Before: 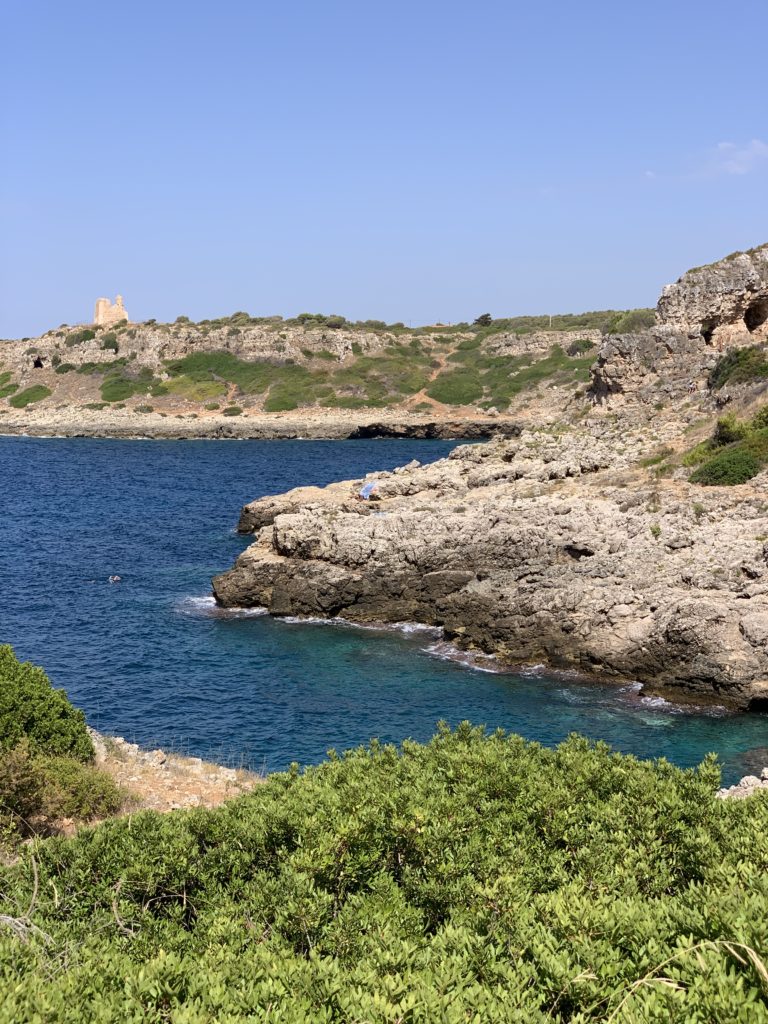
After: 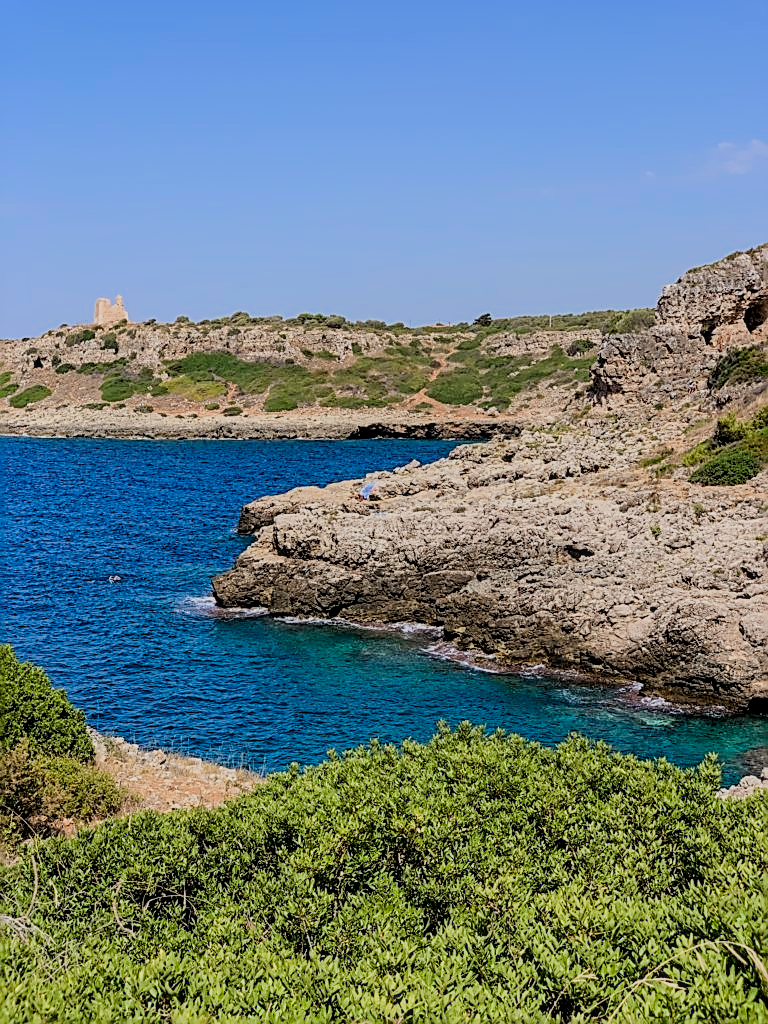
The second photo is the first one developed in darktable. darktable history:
color zones: curves: ch1 [(0.25, 0.5) (0.747, 0.71)]
local contrast: on, module defaults
sharpen: amount 0.996
contrast brightness saturation: saturation 0.103
filmic rgb: black relative exposure -6.91 EV, white relative exposure 5.61 EV, hardness 2.85
